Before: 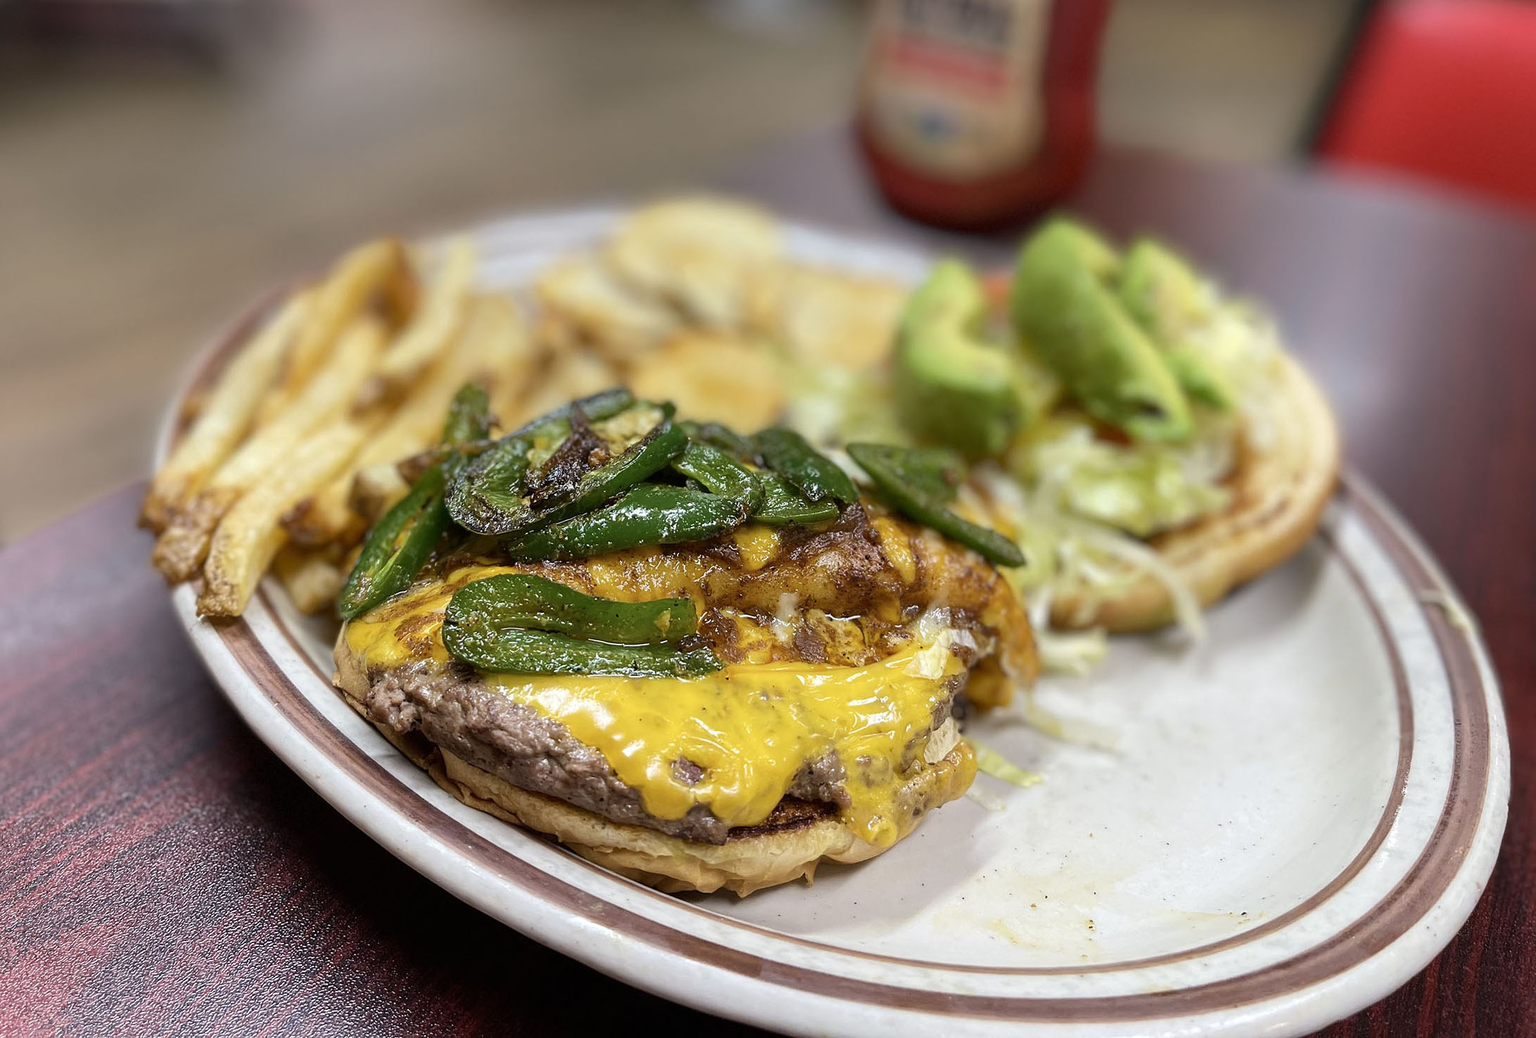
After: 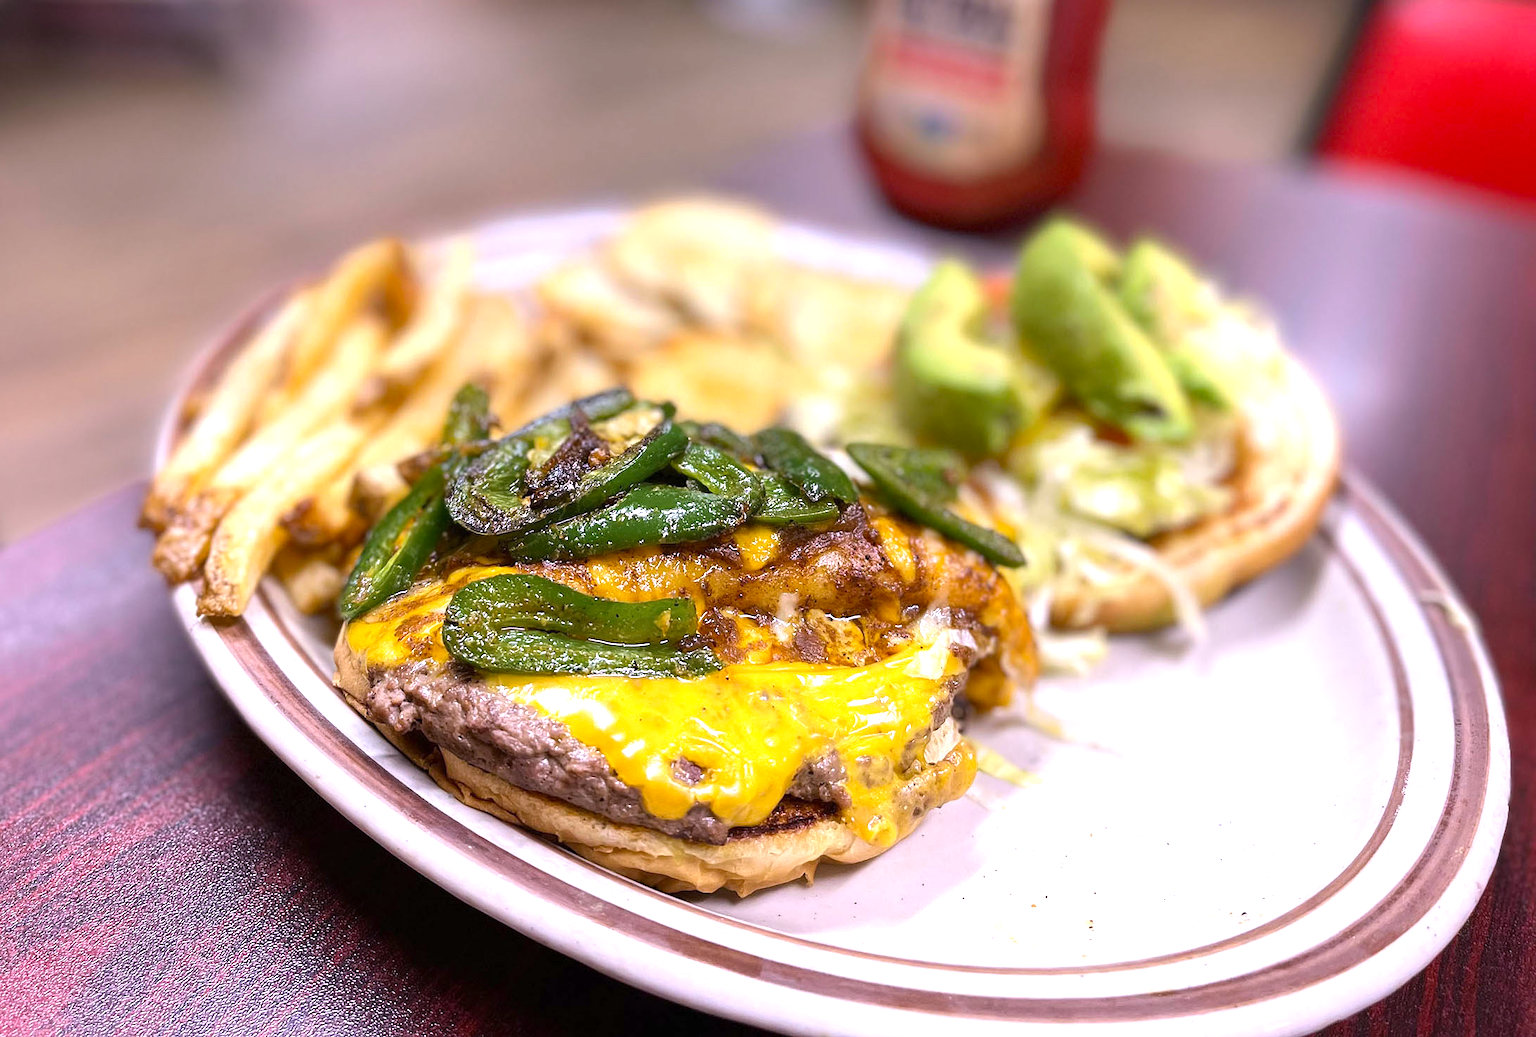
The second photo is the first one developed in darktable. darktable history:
color calibration: output R [1.063, -0.012, -0.003, 0], output B [-0.079, 0.047, 1, 0], illuminant as shot in camera, x 0.37, y 0.382, temperature 4313.86 K
exposure: exposure 0.665 EV, compensate highlight preservation false
vignetting: brightness -0.232, saturation 0.132
